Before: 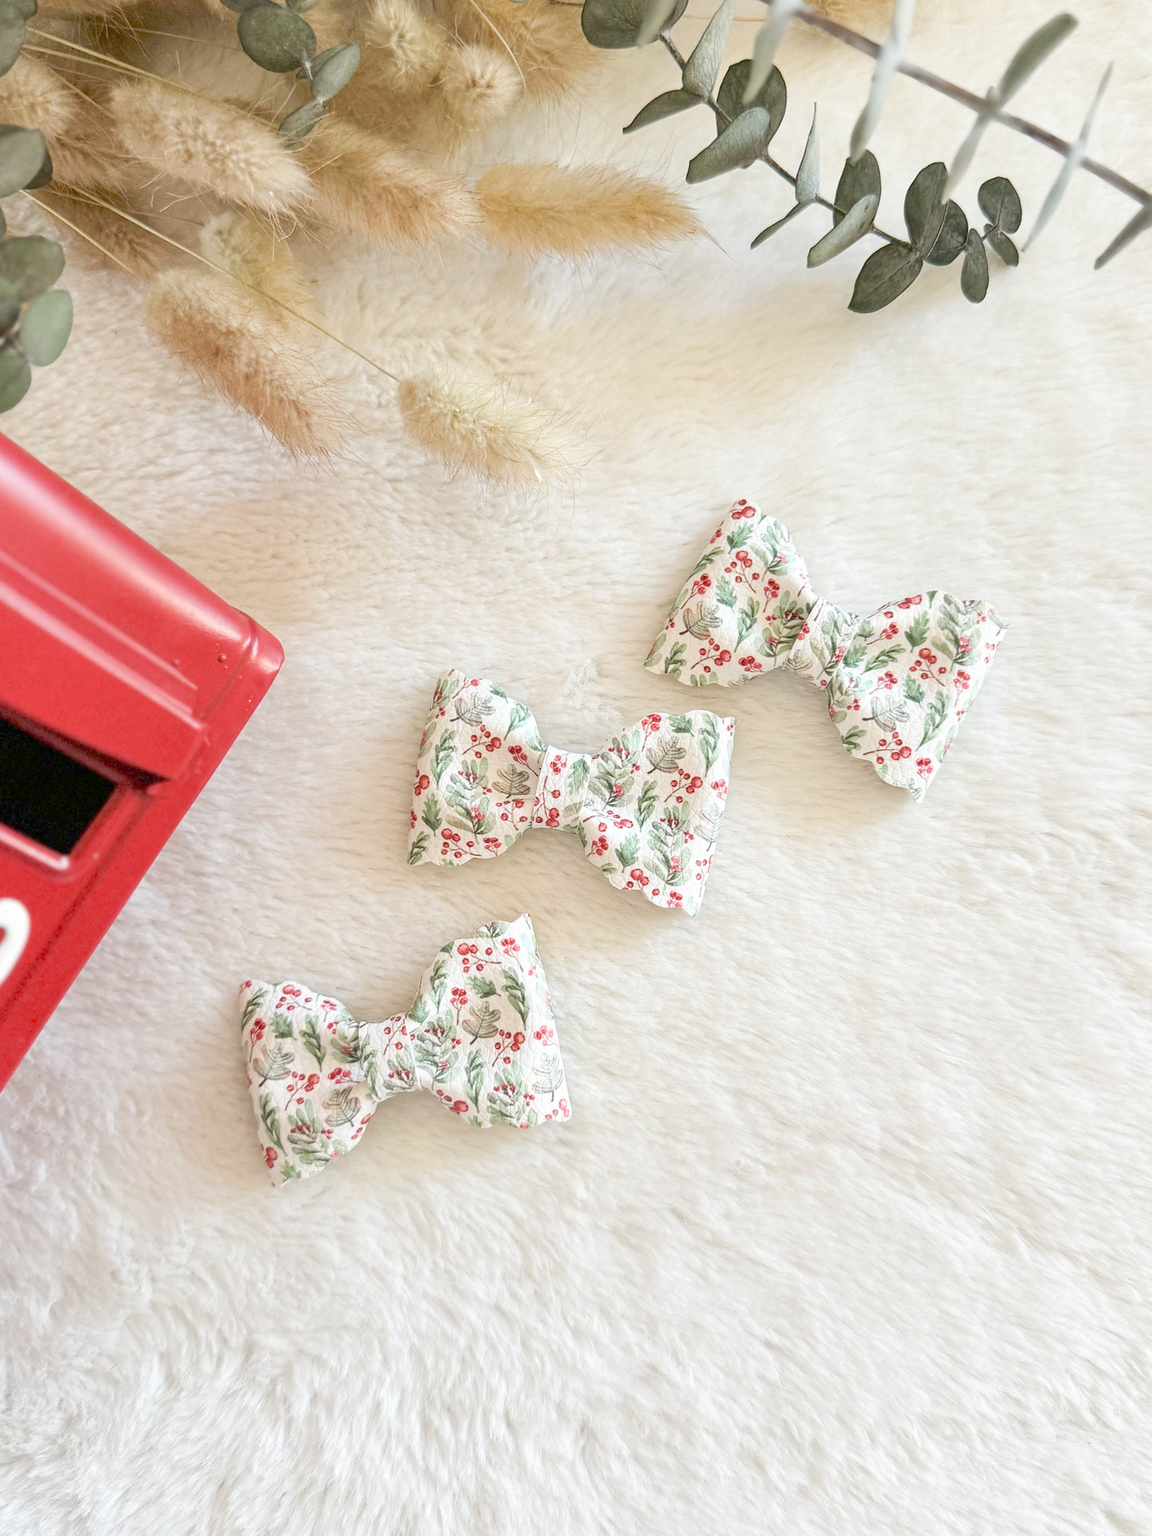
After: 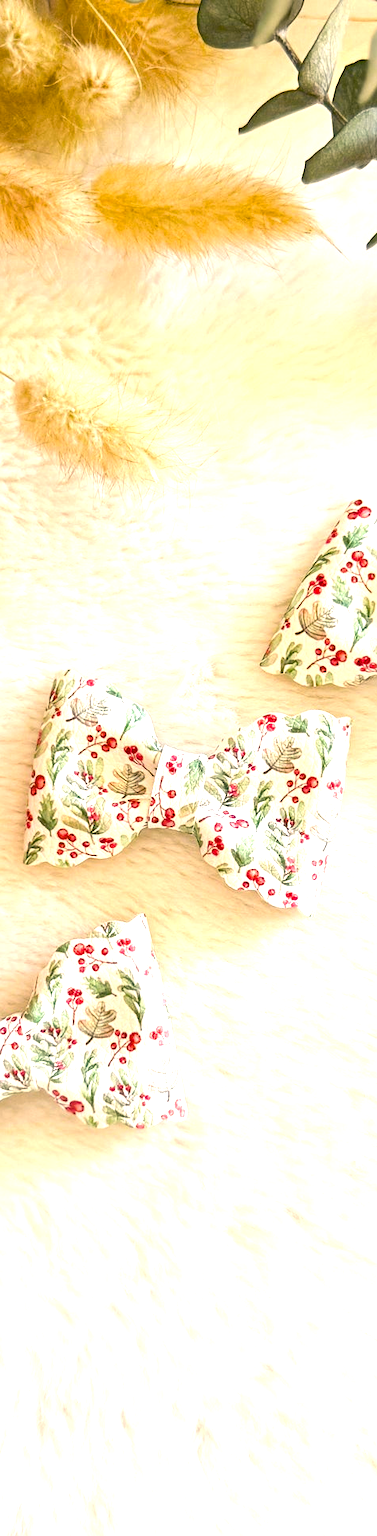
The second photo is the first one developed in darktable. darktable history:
crop: left 33.392%, right 33.786%
color balance rgb: shadows lift › chroma 2.023%, shadows lift › hue 247.06°, highlights gain › chroma 2.891%, highlights gain › hue 61.55°, linear chroma grading › global chroma 14.615%, perceptual saturation grading › global saturation 29.297%, perceptual saturation grading › mid-tones 12.754%, perceptual saturation grading › shadows 9.158%, perceptual brilliance grading › global brilliance 21.383%, perceptual brilliance grading › shadows -34.367%, global vibrance 20%
